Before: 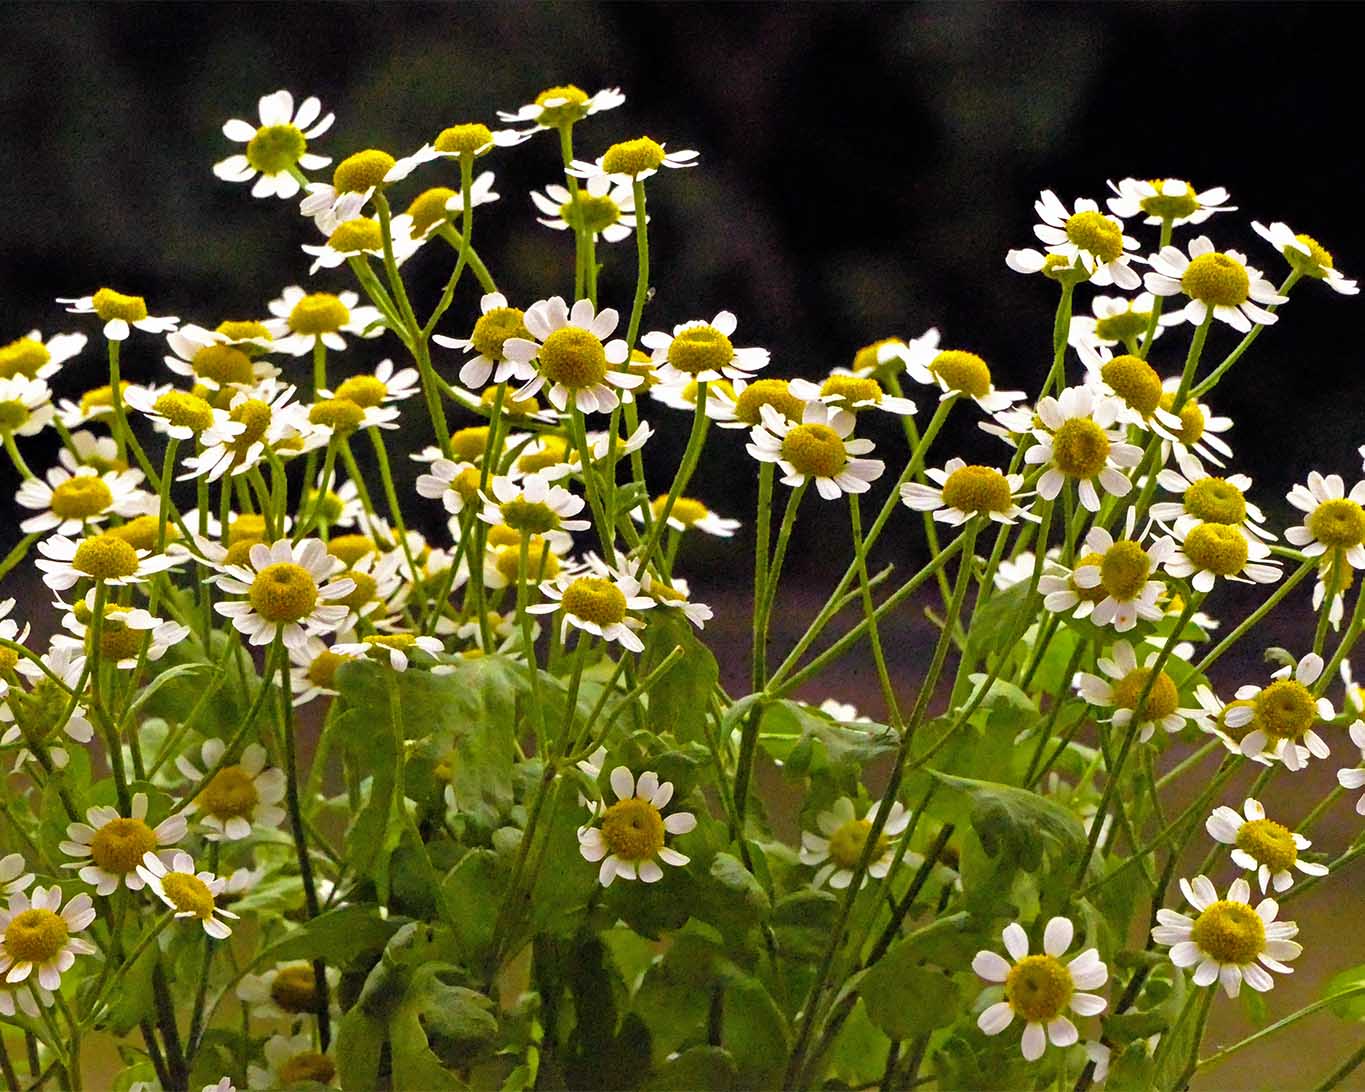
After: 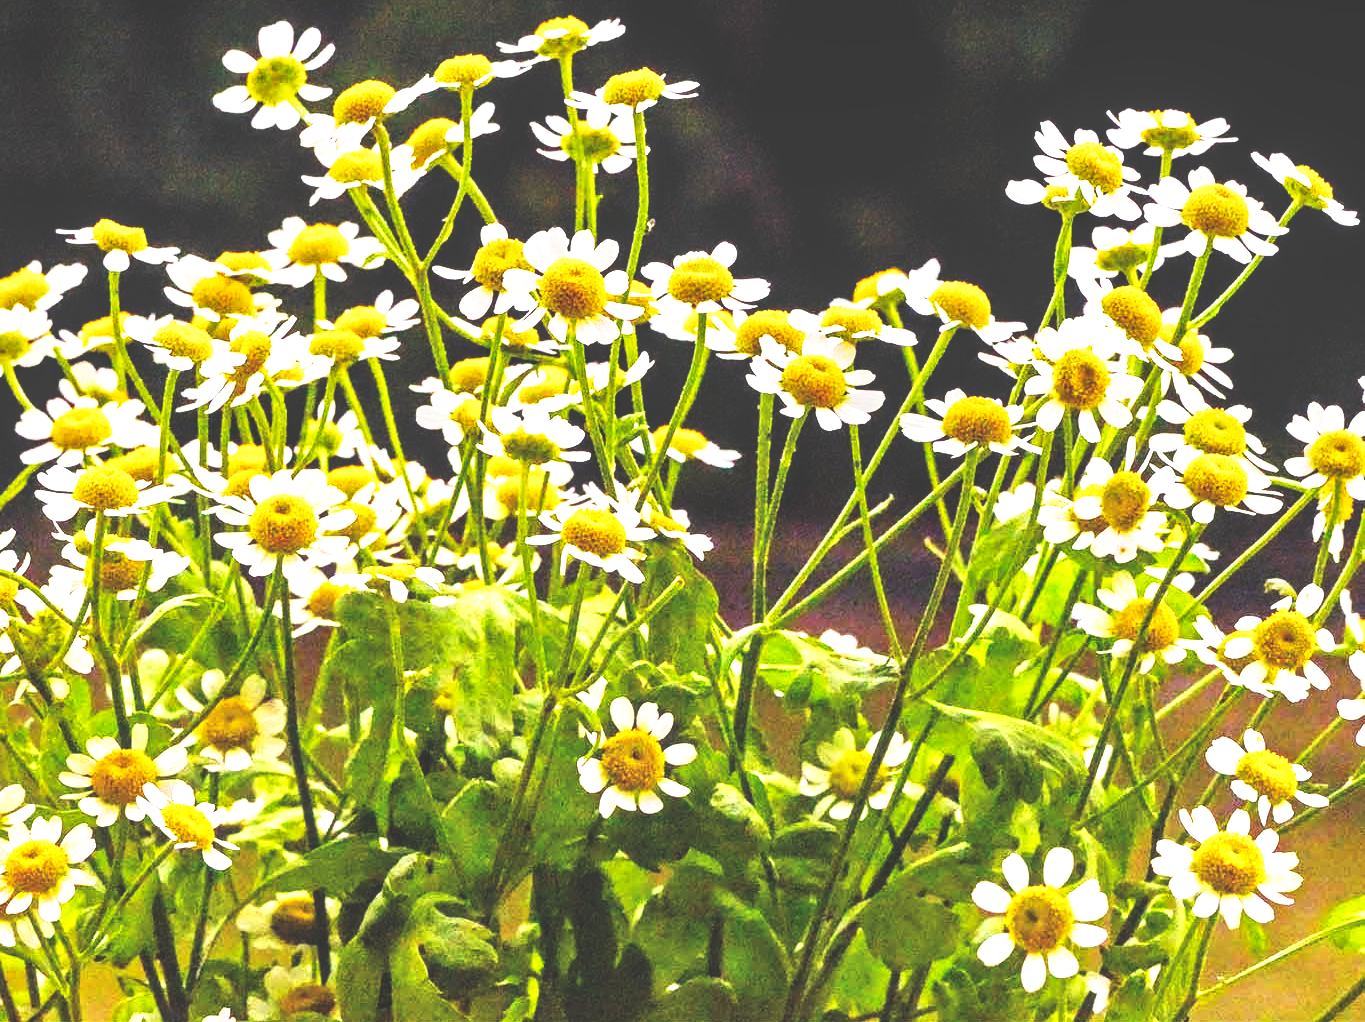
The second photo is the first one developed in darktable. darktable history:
crop and rotate: top 6.356%
base curve: curves: ch0 [(0, 0.036) (0.007, 0.037) (0.604, 0.887) (1, 1)], preserve colors none
local contrast: on, module defaults
exposure: exposure 1.161 EV, compensate highlight preservation false
